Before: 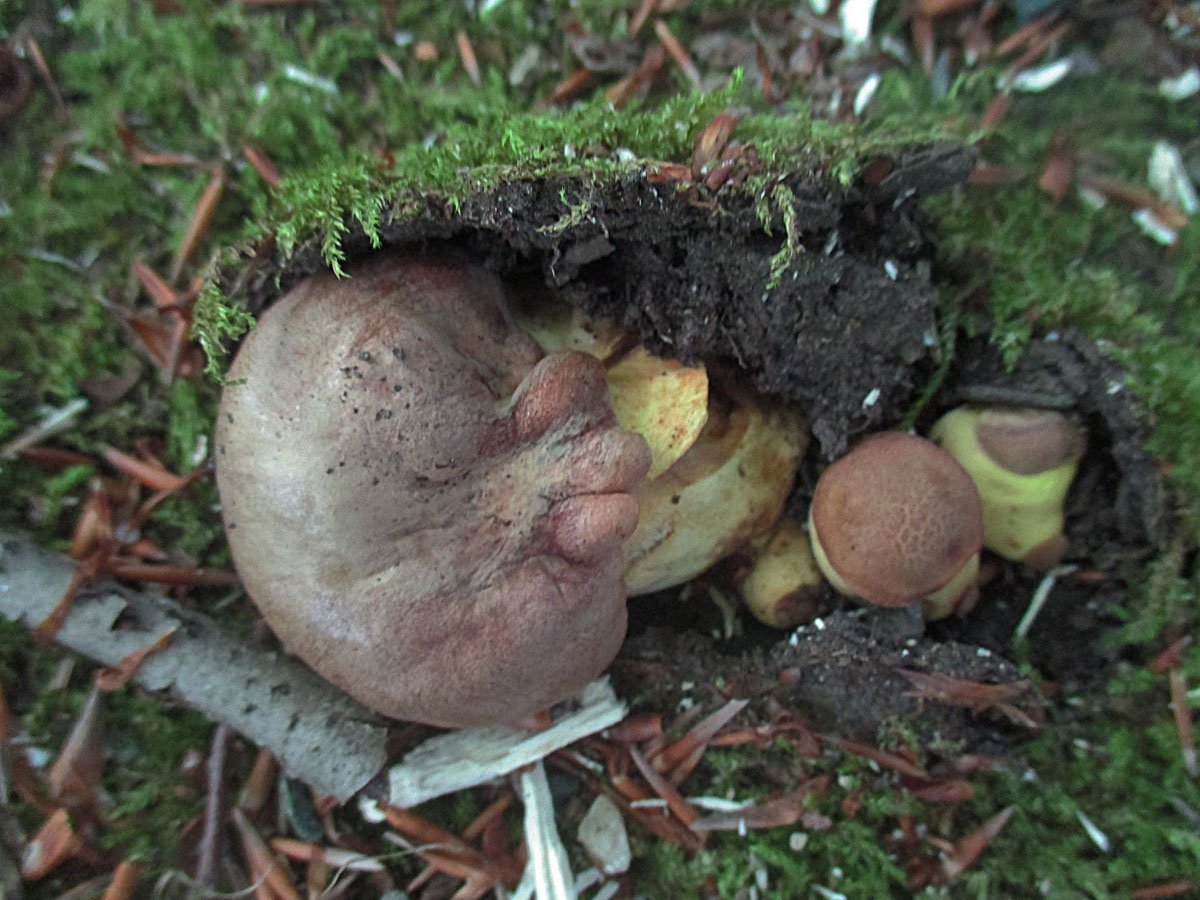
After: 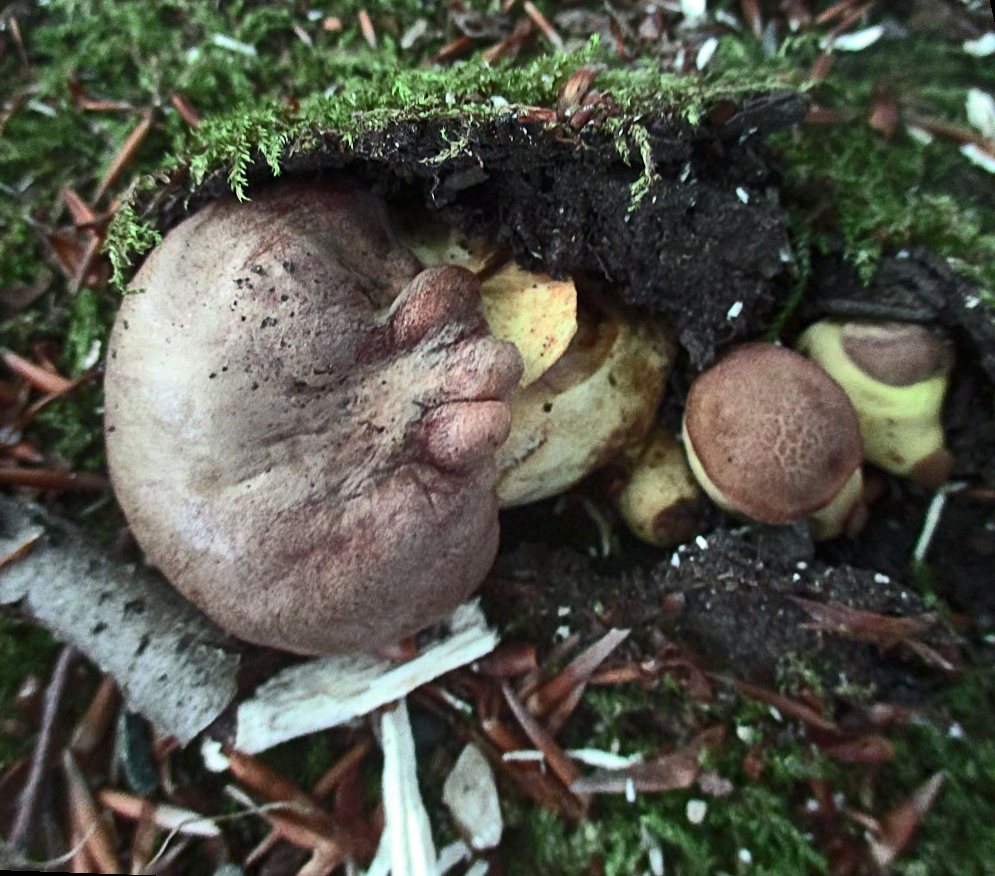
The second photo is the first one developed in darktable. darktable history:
rotate and perspective: rotation 0.72°, lens shift (vertical) -0.352, lens shift (horizontal) -0.051, crop left 0.152, crop right 0.859, crop top 0.019, crop bottom 0.964
contrast brightness saturation: contrast 0.39, brightness 0.1
